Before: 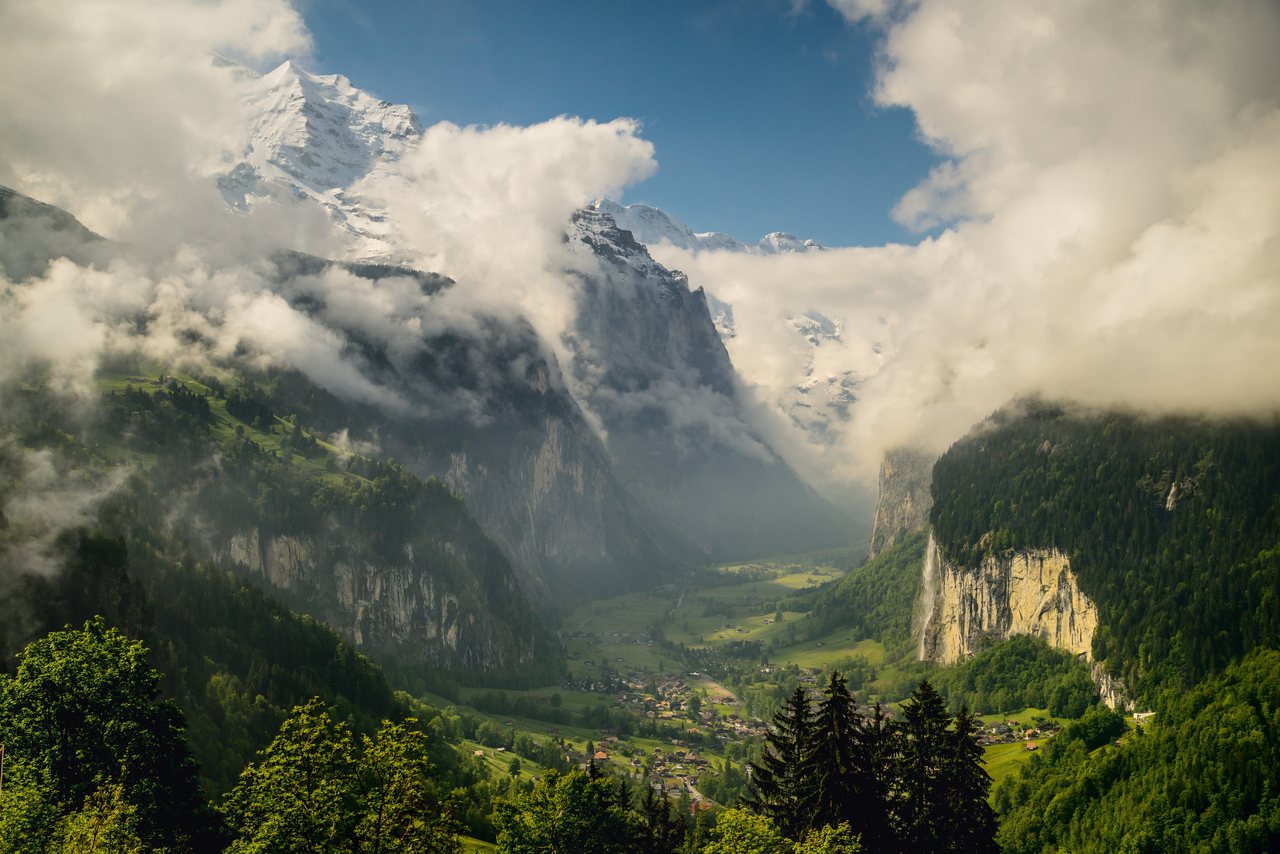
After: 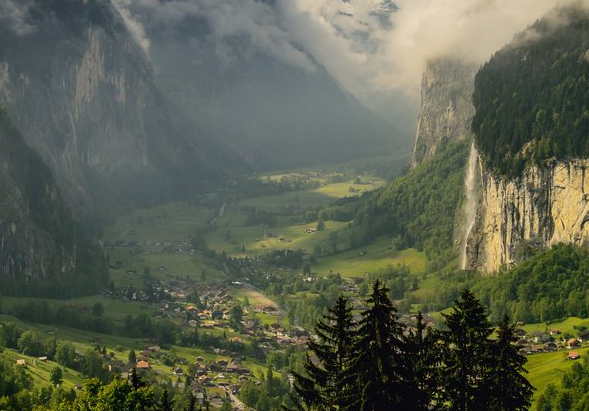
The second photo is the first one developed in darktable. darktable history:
crop: left 35.783%, top 45.824%, right 18.199%, bottom 5.993%
